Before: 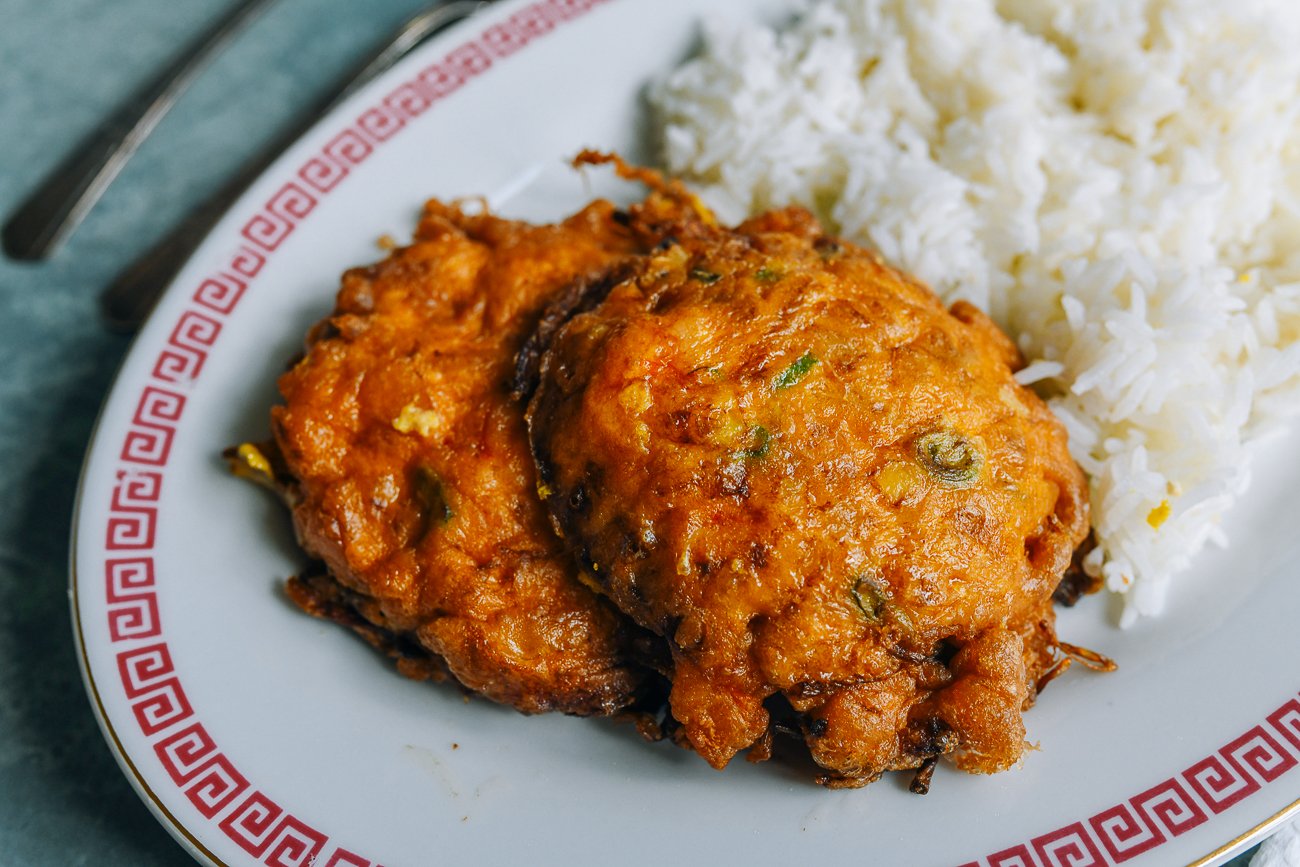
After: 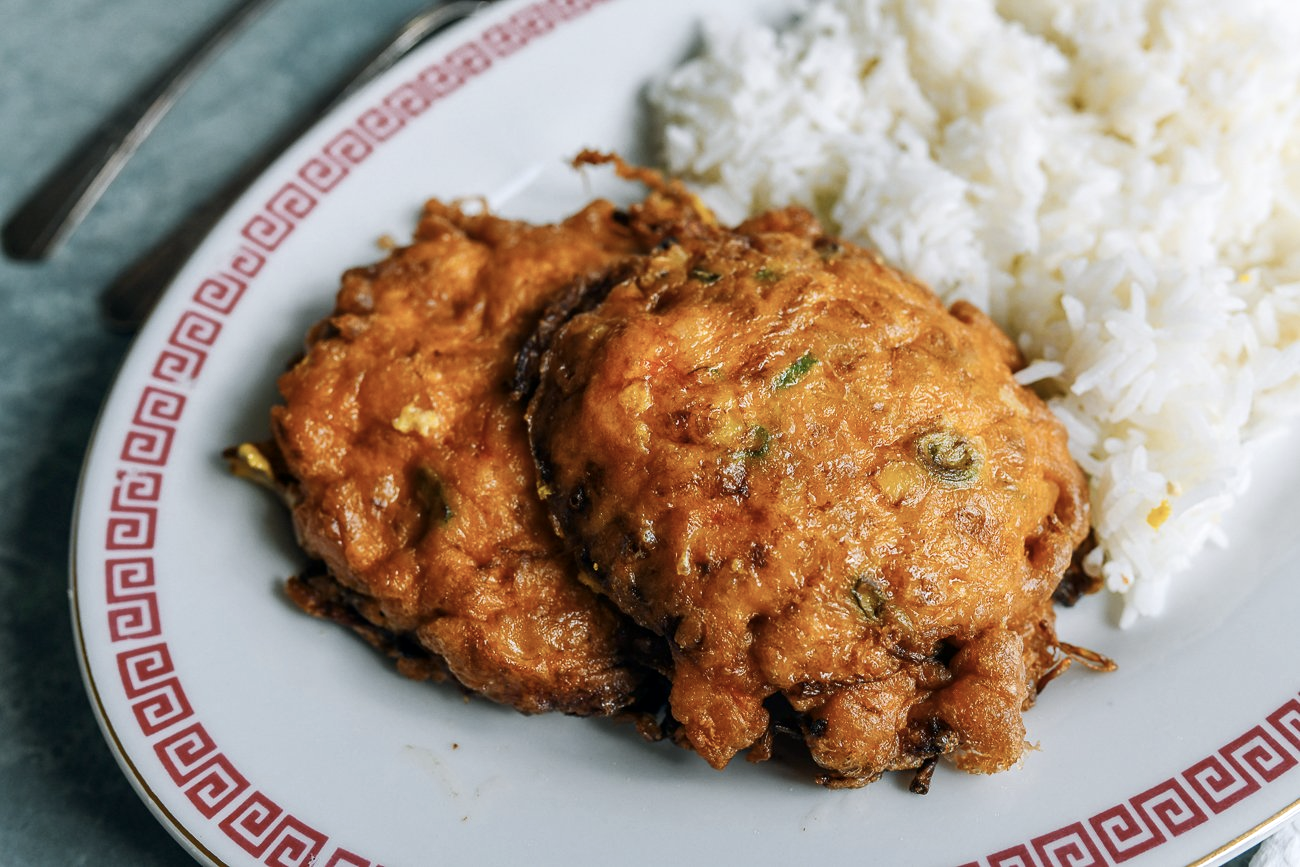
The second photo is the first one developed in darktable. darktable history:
exposure: black level correction 0.002, compensate highlight preservation false
contrast brightness saturation: contrast 0.06, brightness -0.01, saturation -0.23
shadows and highlights: shadows -12.5, white point adjustment 4, highlights 28.33
